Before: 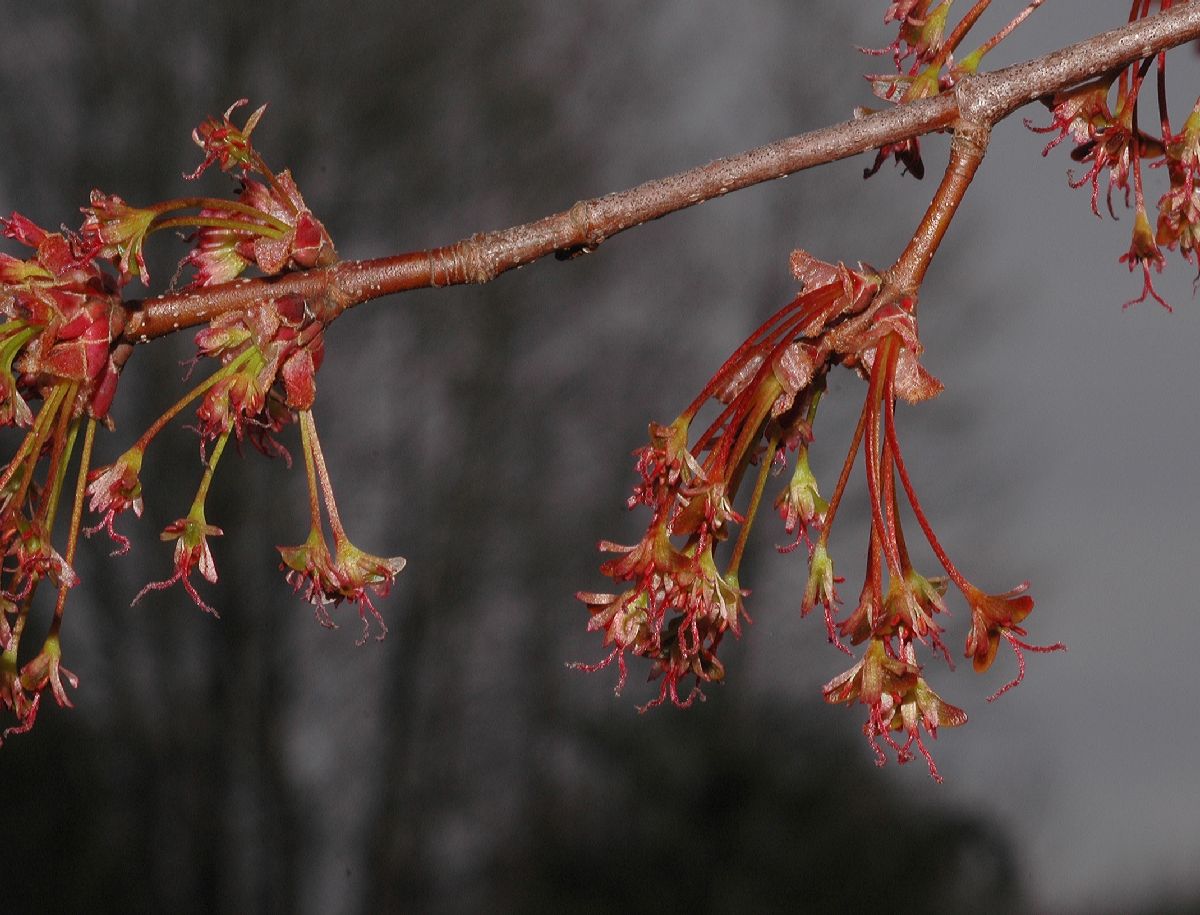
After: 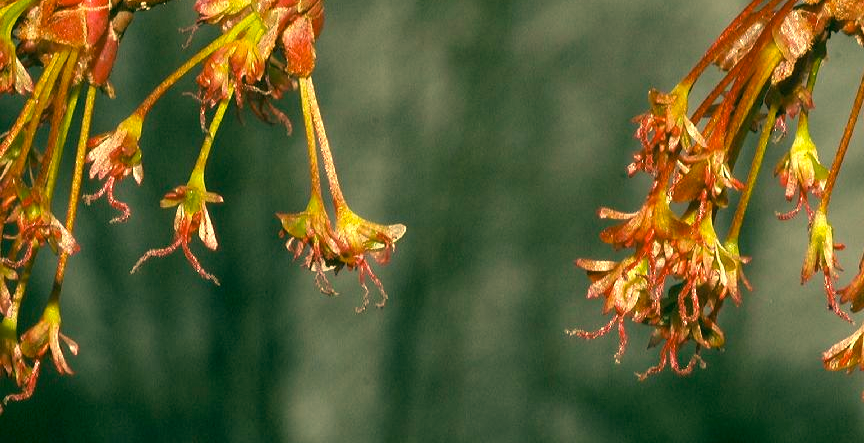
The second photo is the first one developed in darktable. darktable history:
color correction: highlights a* 5.62, highlights b* 33.57, shadows a* -25.86, shadows b* 4.02
exposure: exposure 1.137 EV, compensate highlight preservation false
crop: top 36.498%, right 27.964%, bottom 14.995%
white balance: emerald 1
